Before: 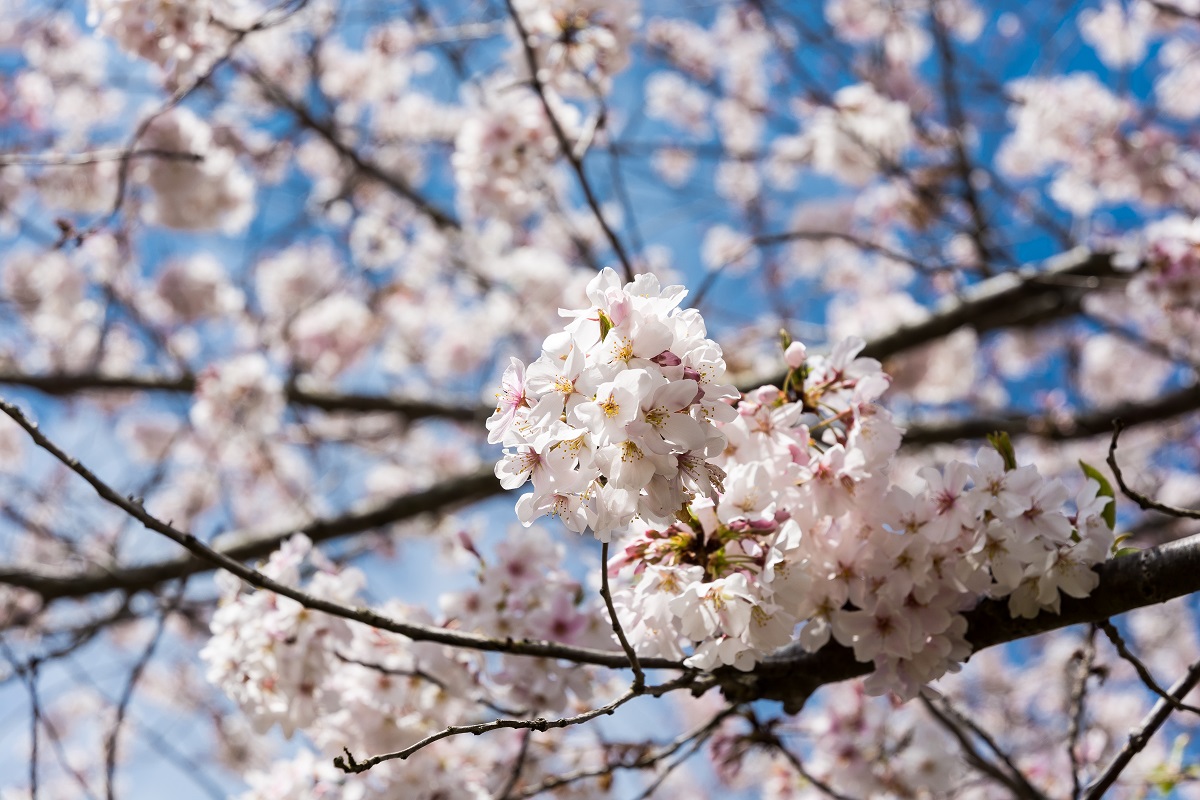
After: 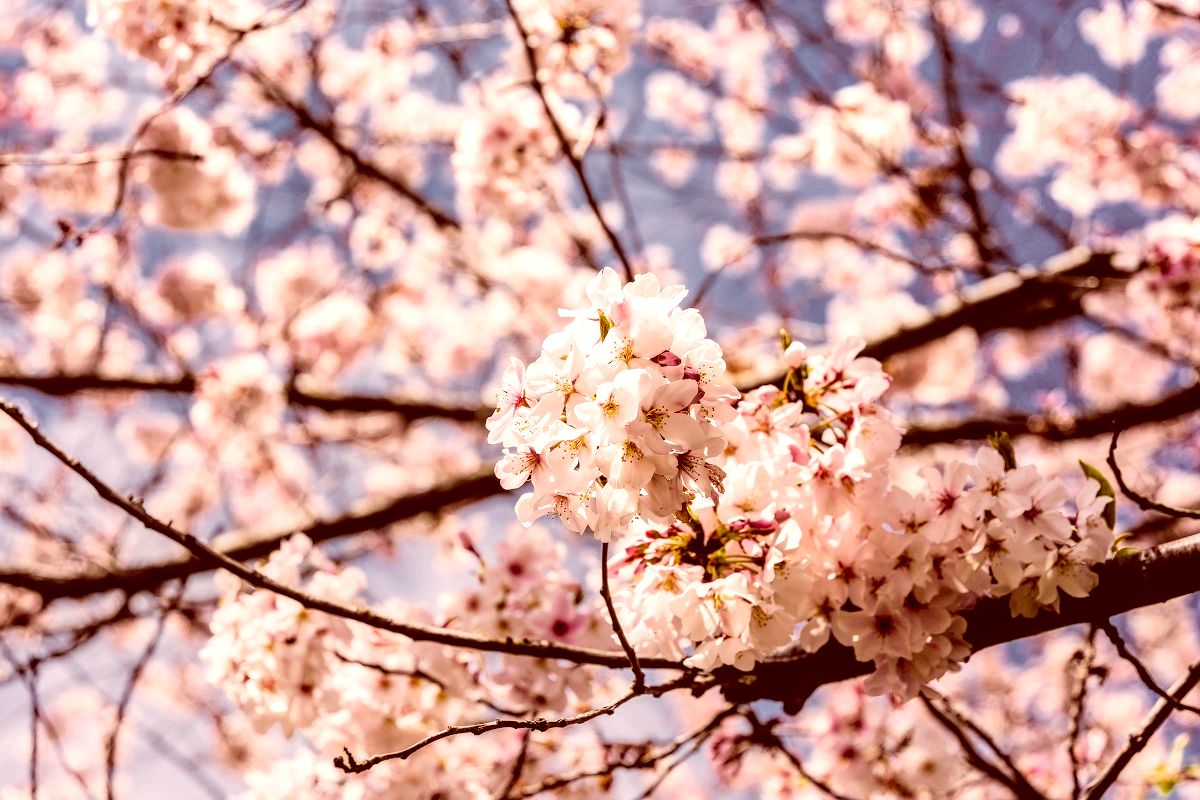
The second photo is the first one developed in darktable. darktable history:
shadows and highlights: shadows 24.93, highlights -24.28
color correction: highlights a* 9.3, highlights b* 8.98, shadows a* 39.33, shadows b* 39.48, saturation 0.767
color balance rgb: shadows lift › chroma 1.004%, shadows lift › hue 215.57°, highlights gain › chroma 2.004%, highlights gain › hue 66.92°, global offset › luminance -0.479%, perceptual saturation grading › global saturation 39.87%, perceptual brilliance grading › highlights 20.006%, perceptual brilliance grading › mid-tones 19.768%, perceptual brilliance grading › shadows -20.025%
exposure: exposure 0.637 EV, compensate highlight preservation false
local contrast: highlights 25%, detail 150%
filmic rgb: black relative exposure -7.65 EV, white relative exposure 4.56 EV, hardness 3.61, contrast 0.997, color science v6 (2022), iterations of high-quality reconstruction 0
